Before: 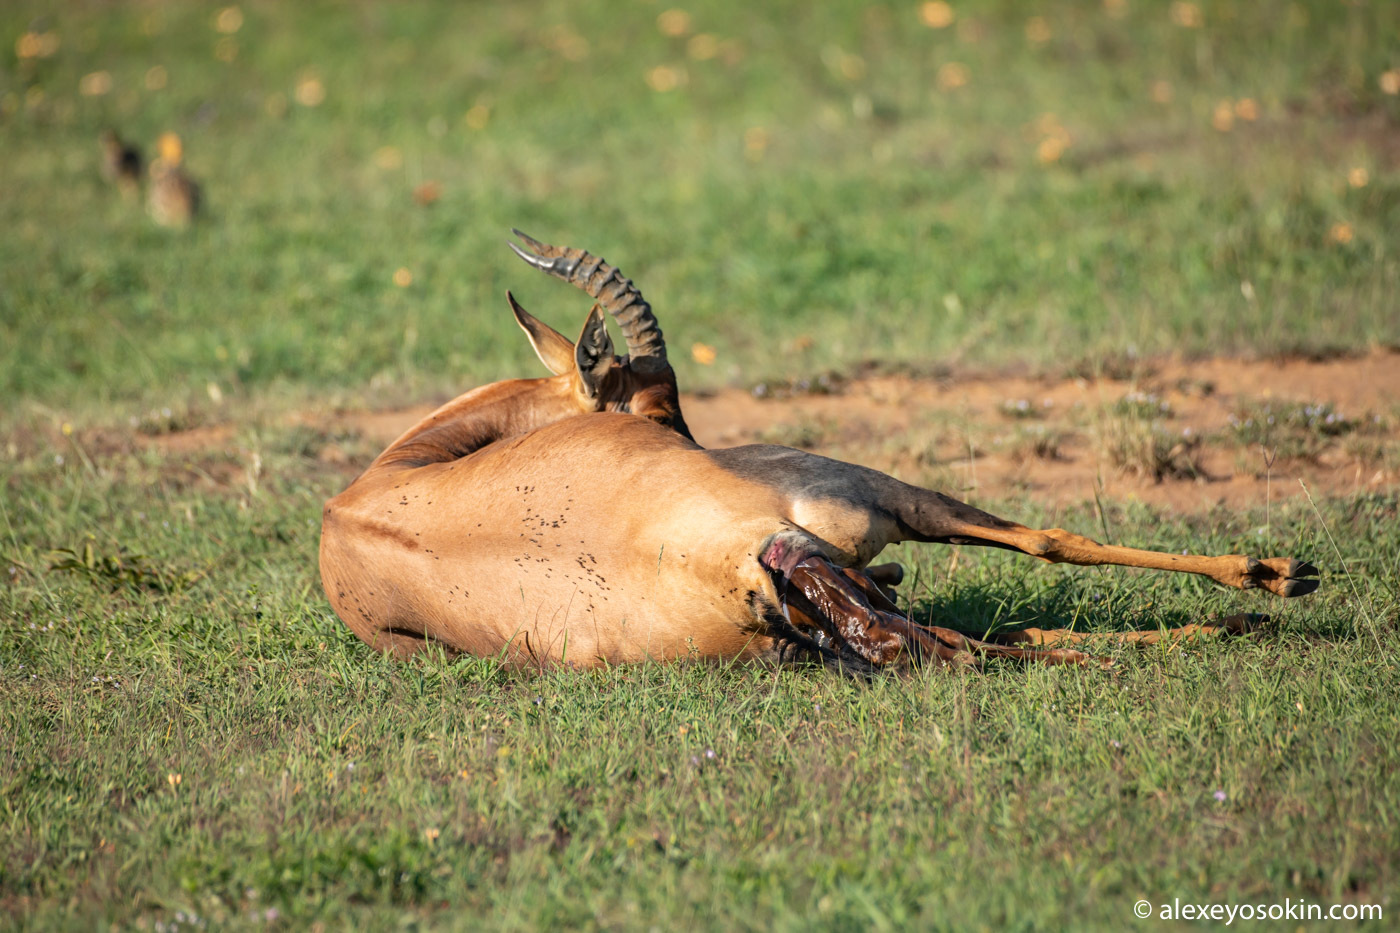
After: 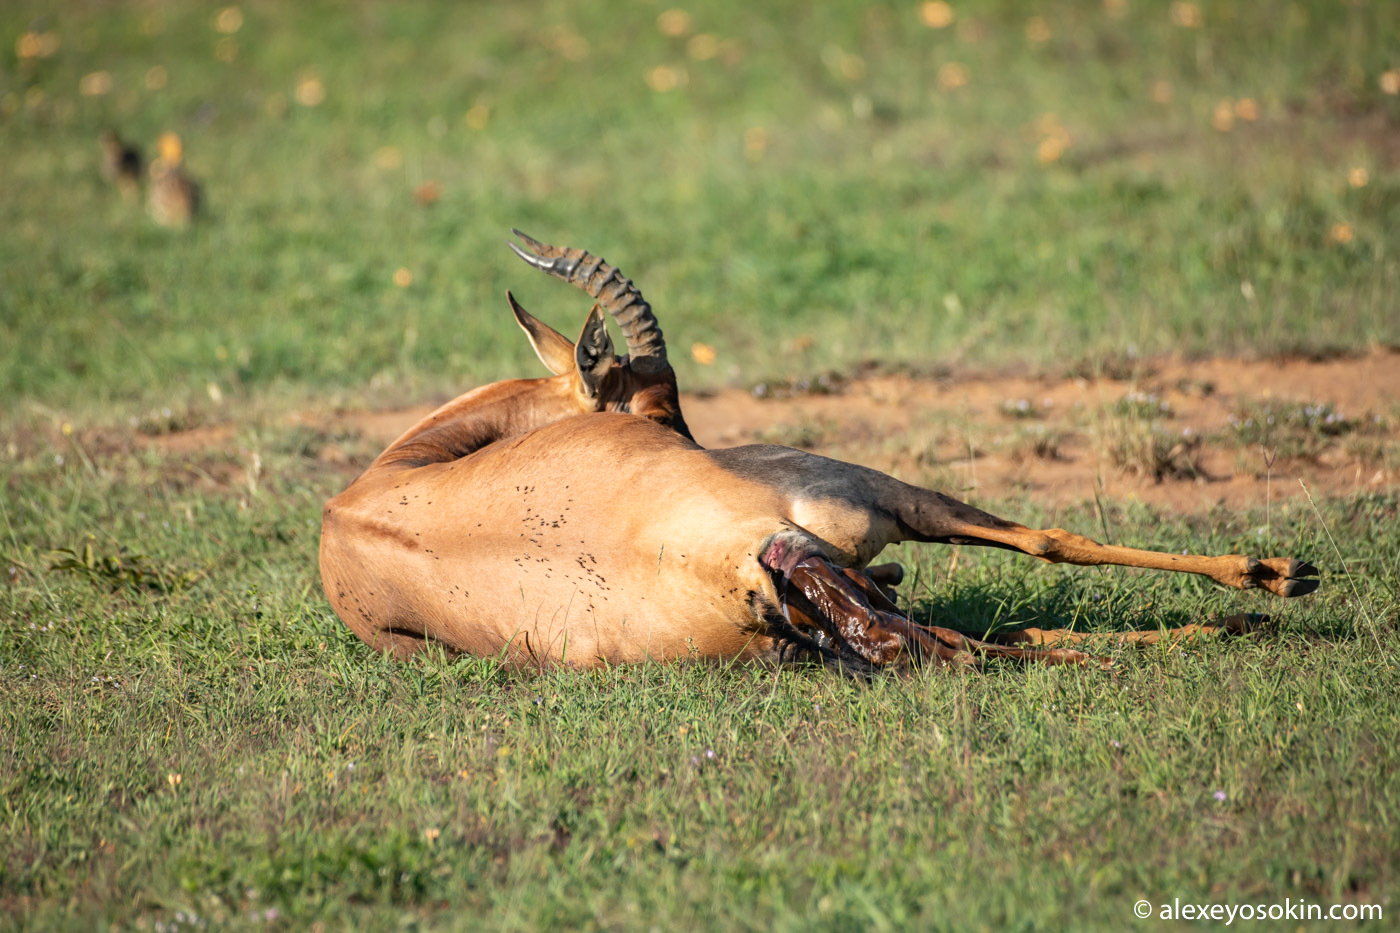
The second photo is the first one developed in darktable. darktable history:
shadows and highlights: shadows 1.32, highlights 39.29
